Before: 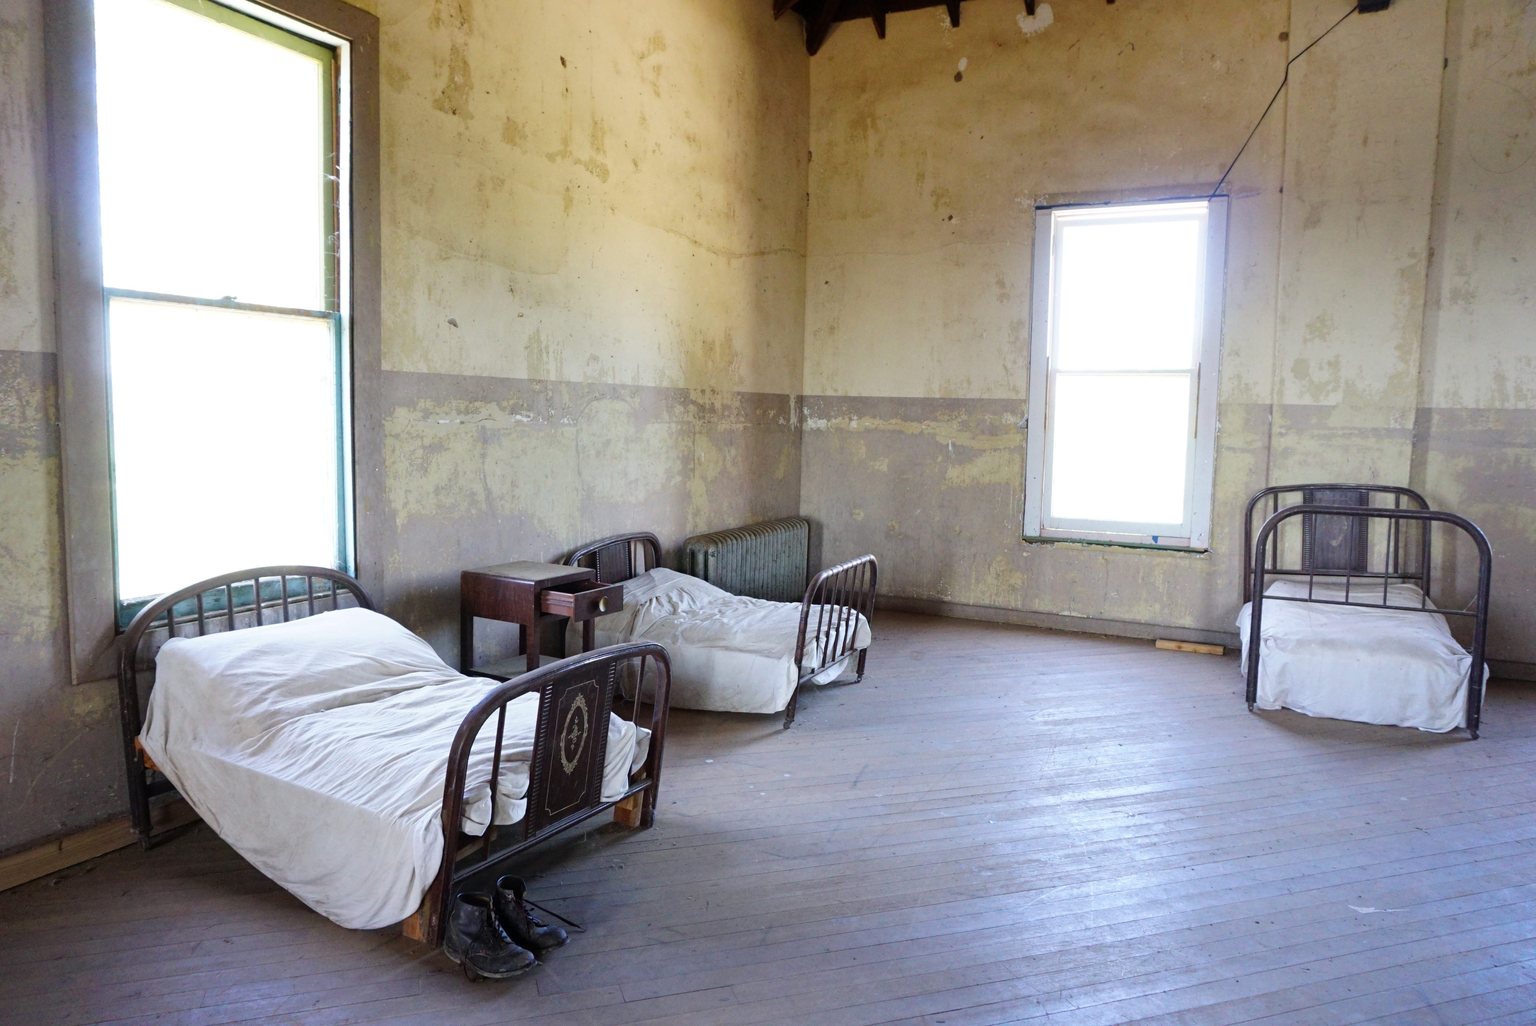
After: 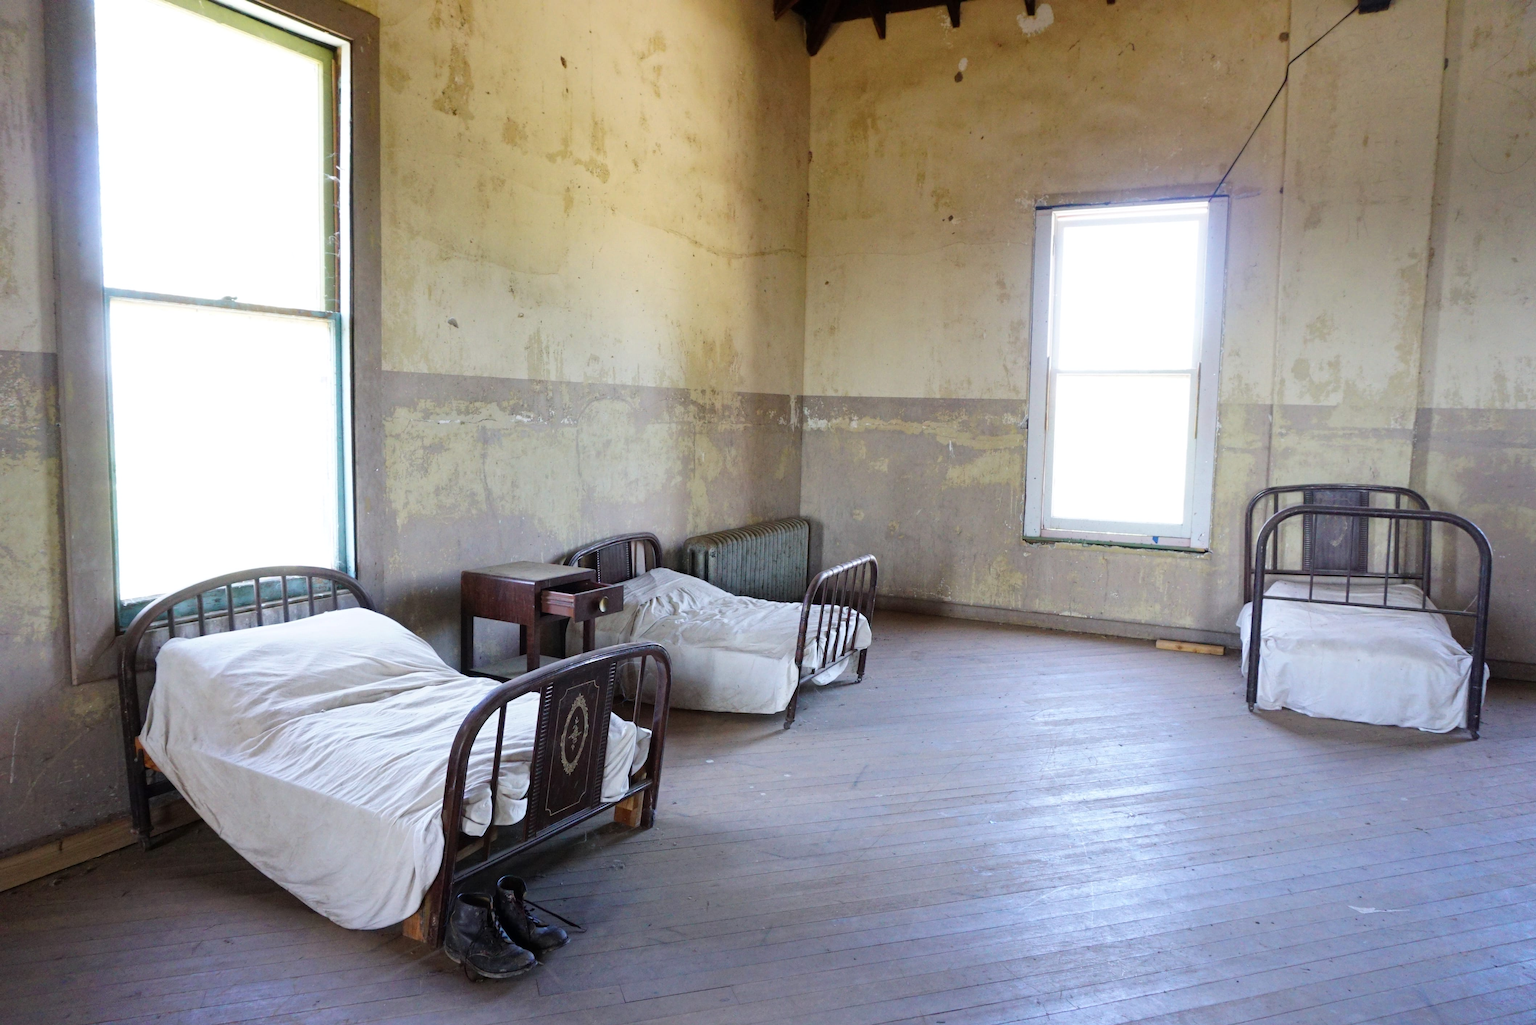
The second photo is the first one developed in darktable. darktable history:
color correction: highlights a* 0.018, highlights b* -0.603
